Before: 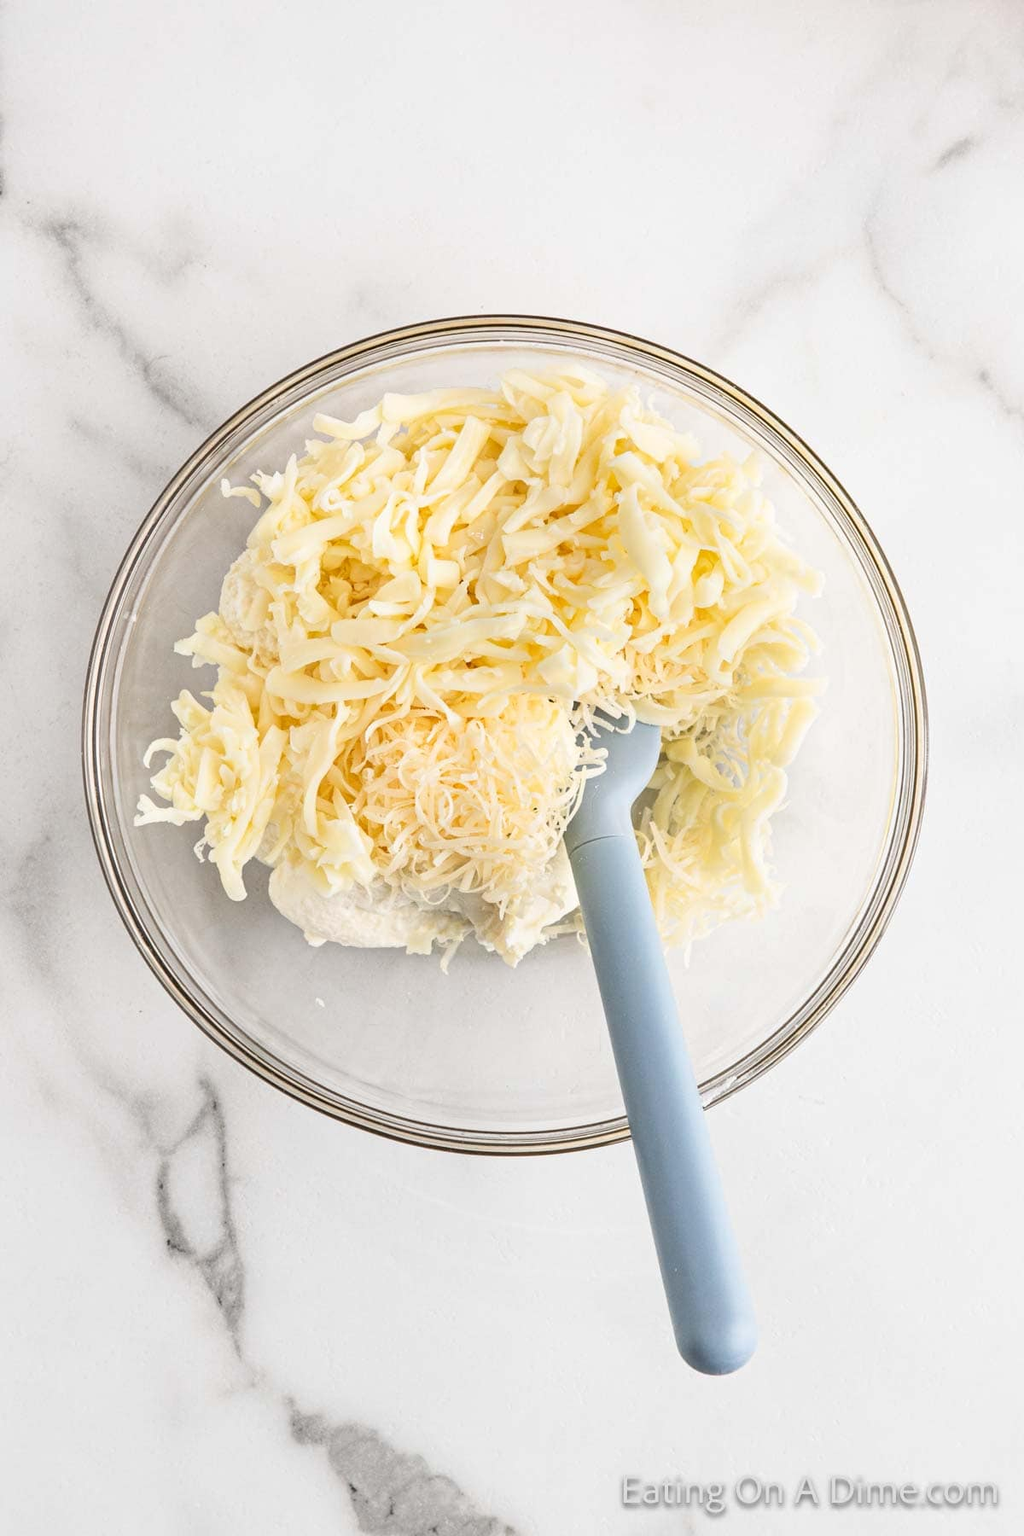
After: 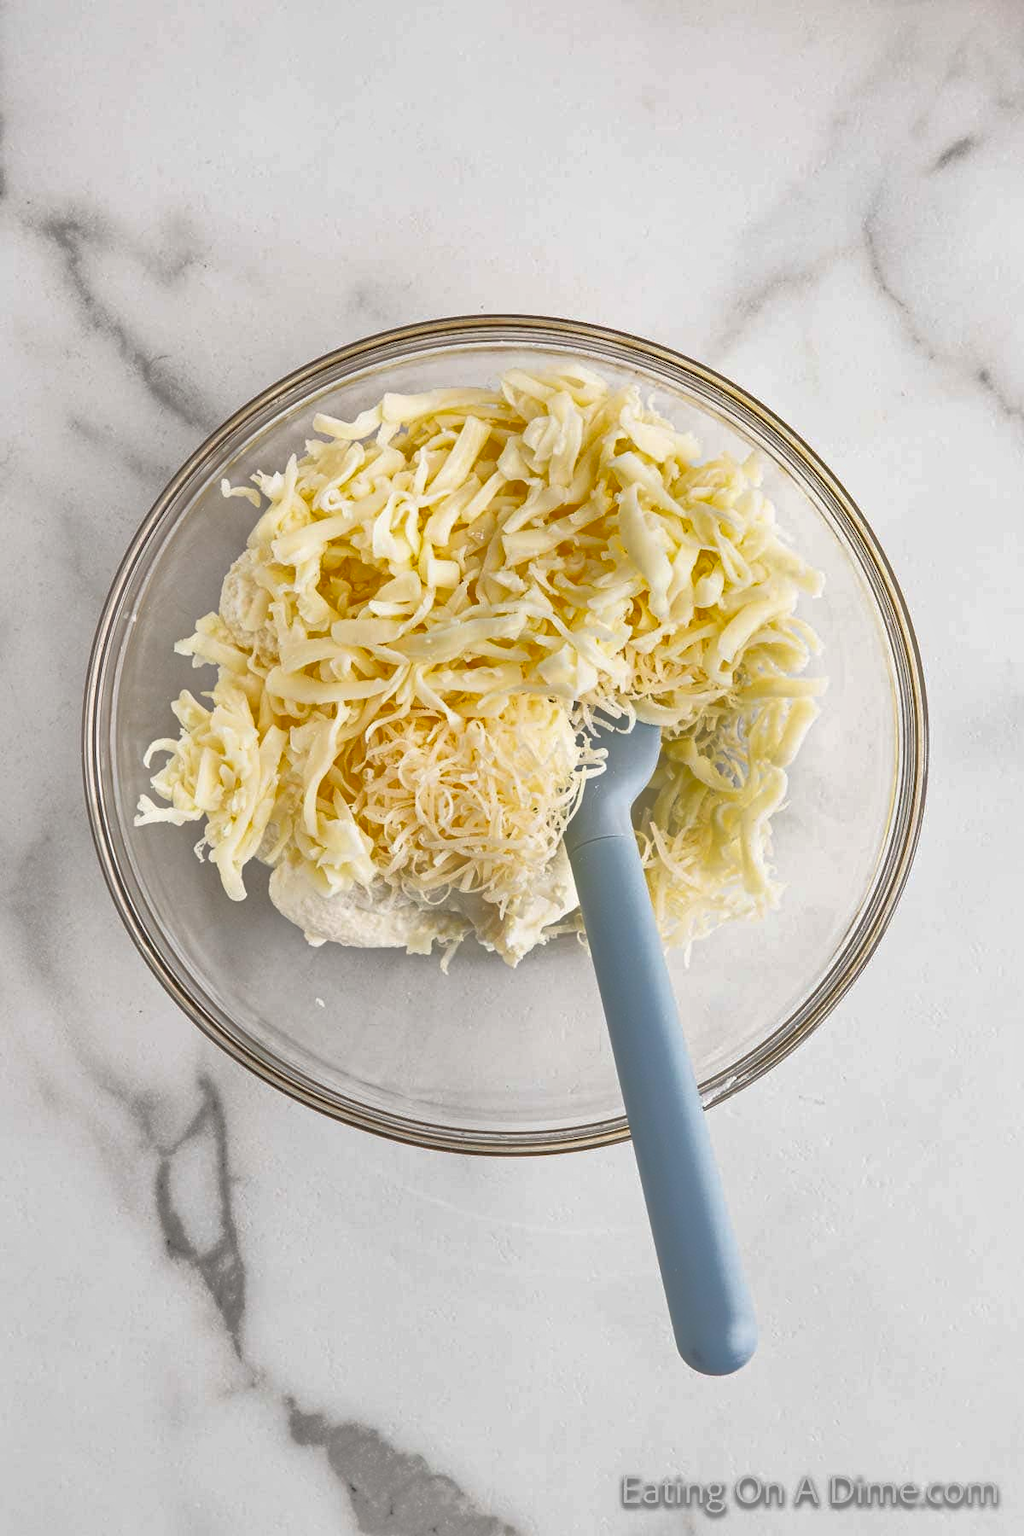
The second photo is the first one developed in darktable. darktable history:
shadows and highlights: shadows 39.56, highlights -59.73
